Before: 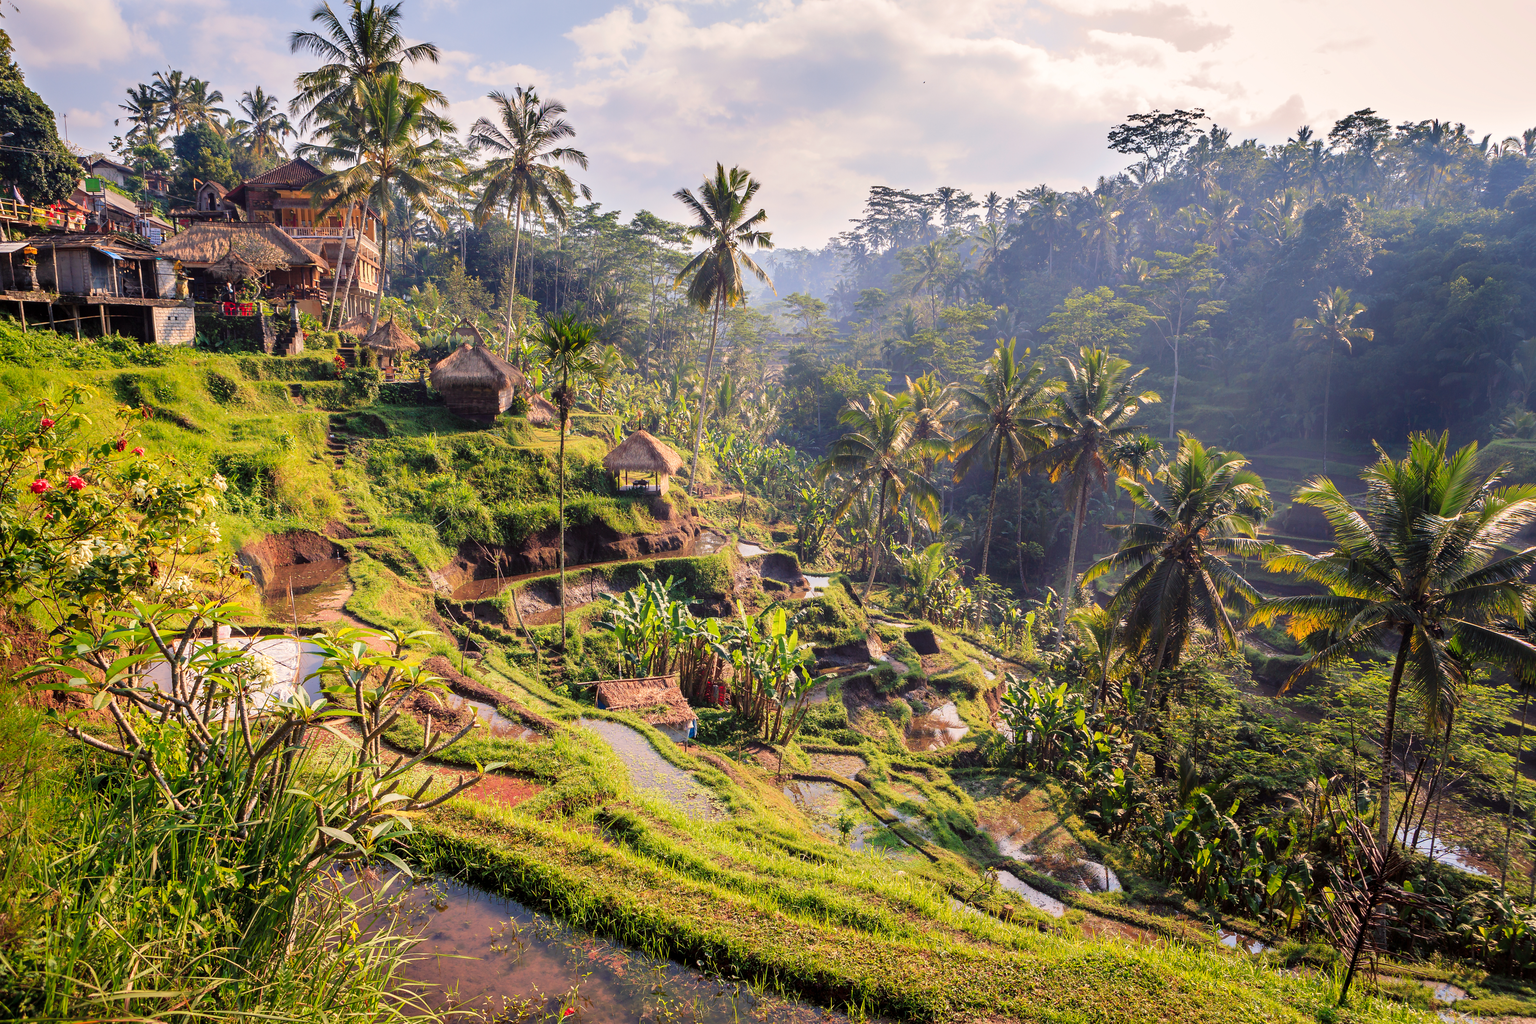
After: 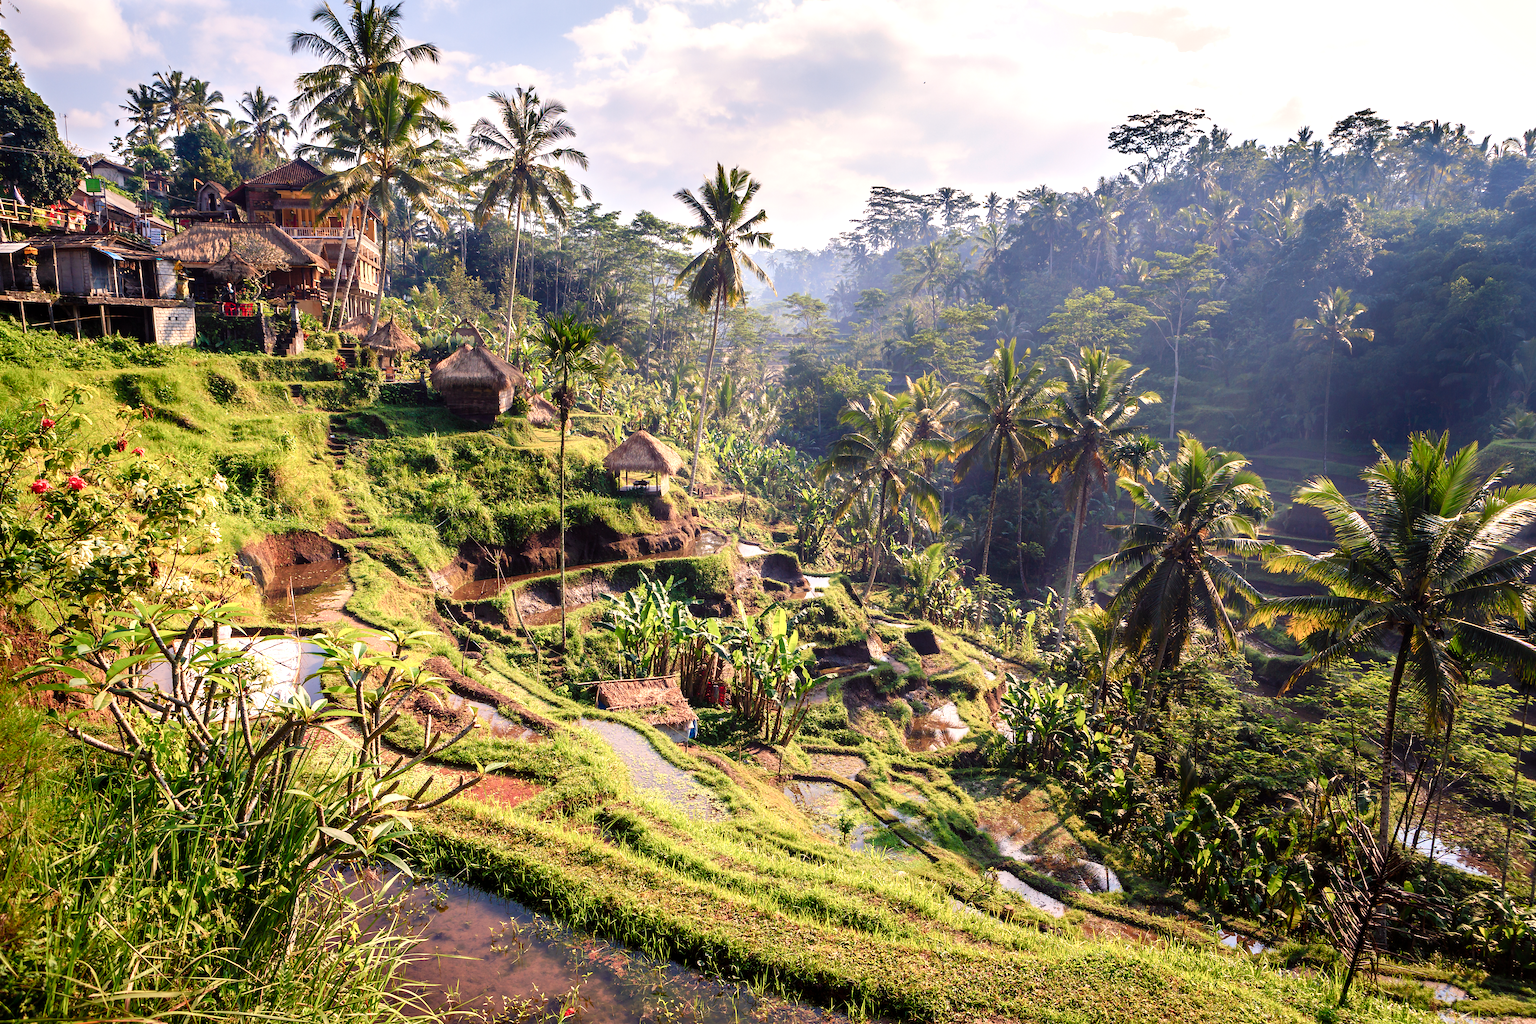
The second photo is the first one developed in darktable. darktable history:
color balance rgb: shadows lift › luminance -20%, power › hue 72.24°, highlights gain › luminance 15%, global offset › hue 171.6°, perceptual saturation grading › highlights -30%, perceptual saturation grading › shadows 20%, global vibrance 30%, contrast 10%
tone equalizer: on, module defaults
